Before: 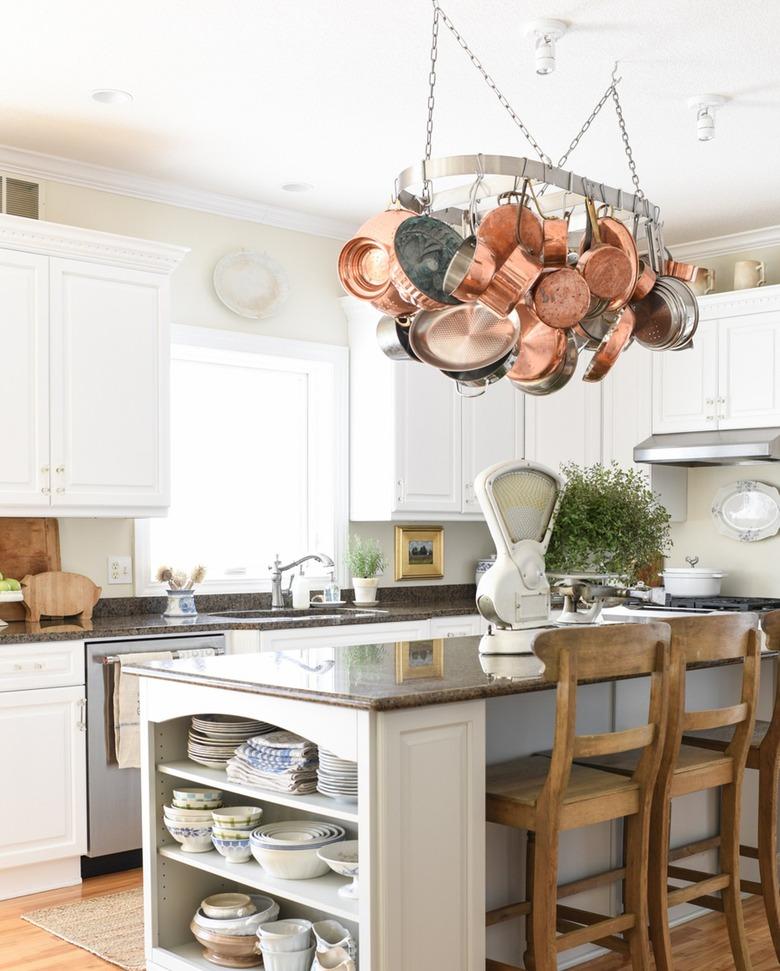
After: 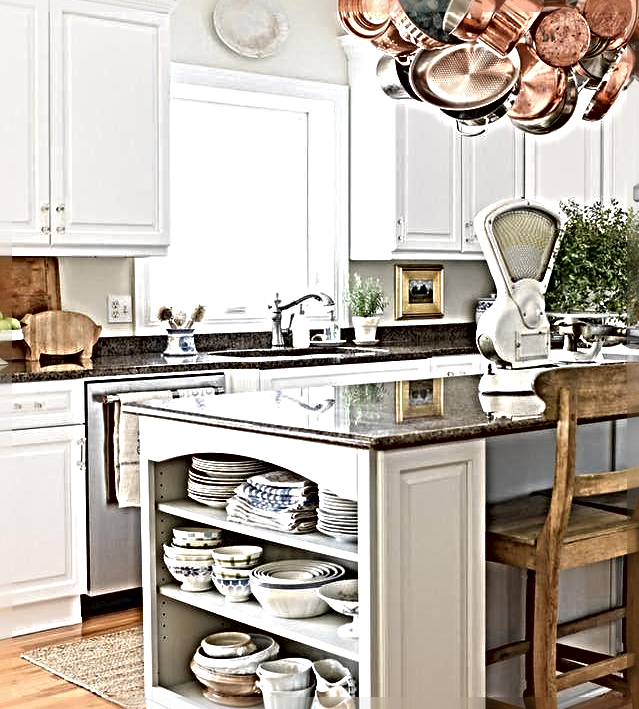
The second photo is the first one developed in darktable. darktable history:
crop: top 26.959%, right 18.011%
local contrast: mode bilateral grid, contrast 99, coarseness 100, detail 165%, midtone range 0.2
sharpen: radius 6.26, amount 1.809, threshold 0.225
